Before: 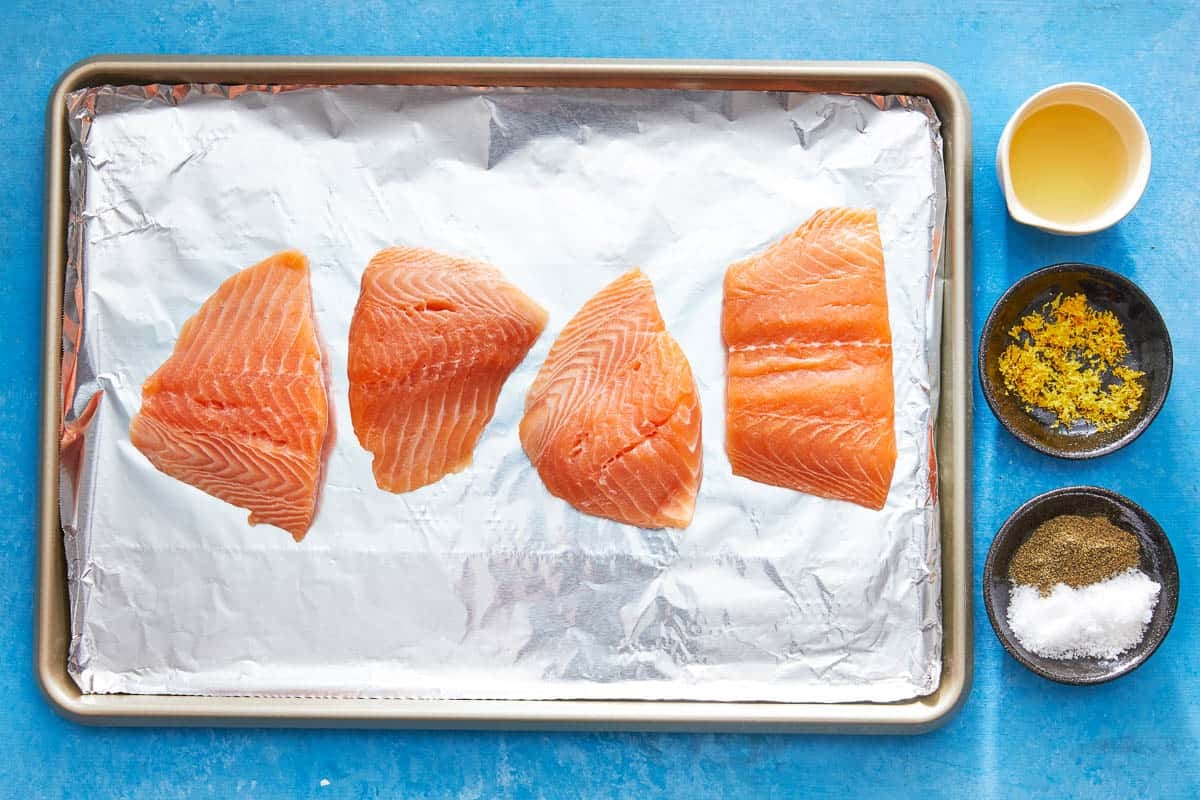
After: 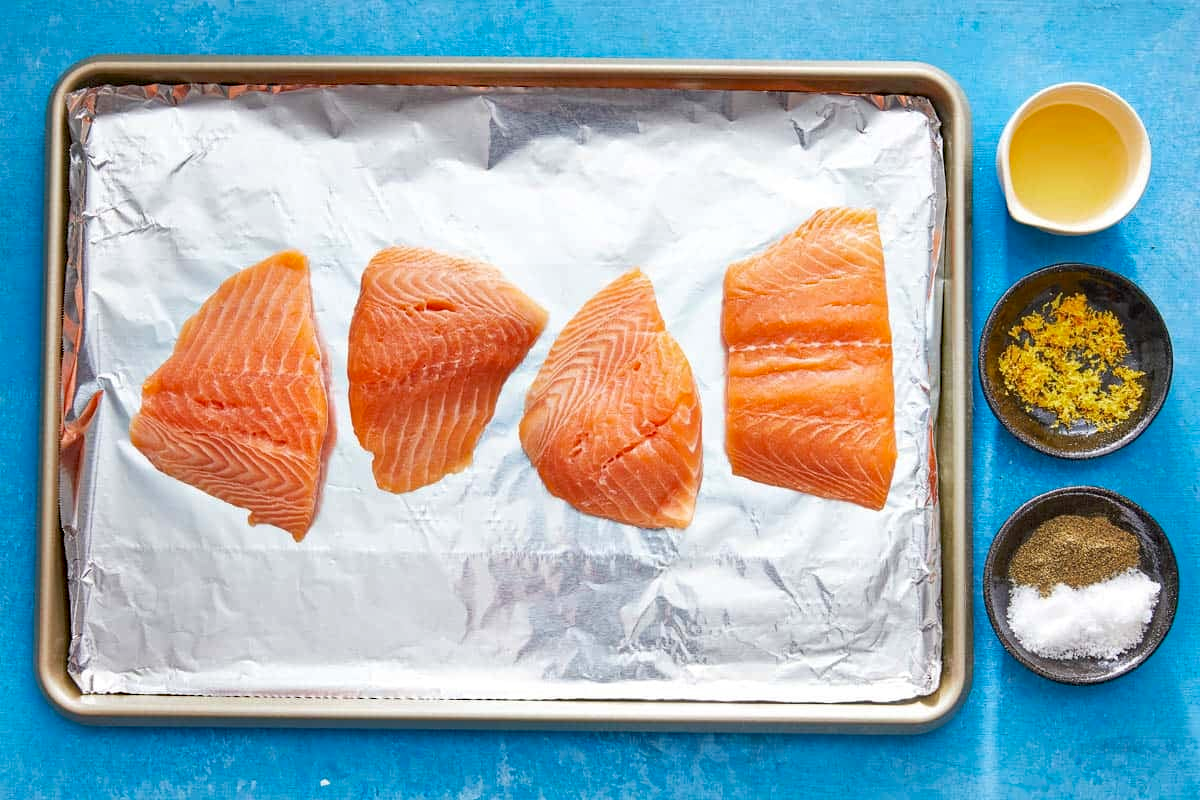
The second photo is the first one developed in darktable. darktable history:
haze removal: strength 0.303, distance 0.246, compatibility mode true, adaptive false
